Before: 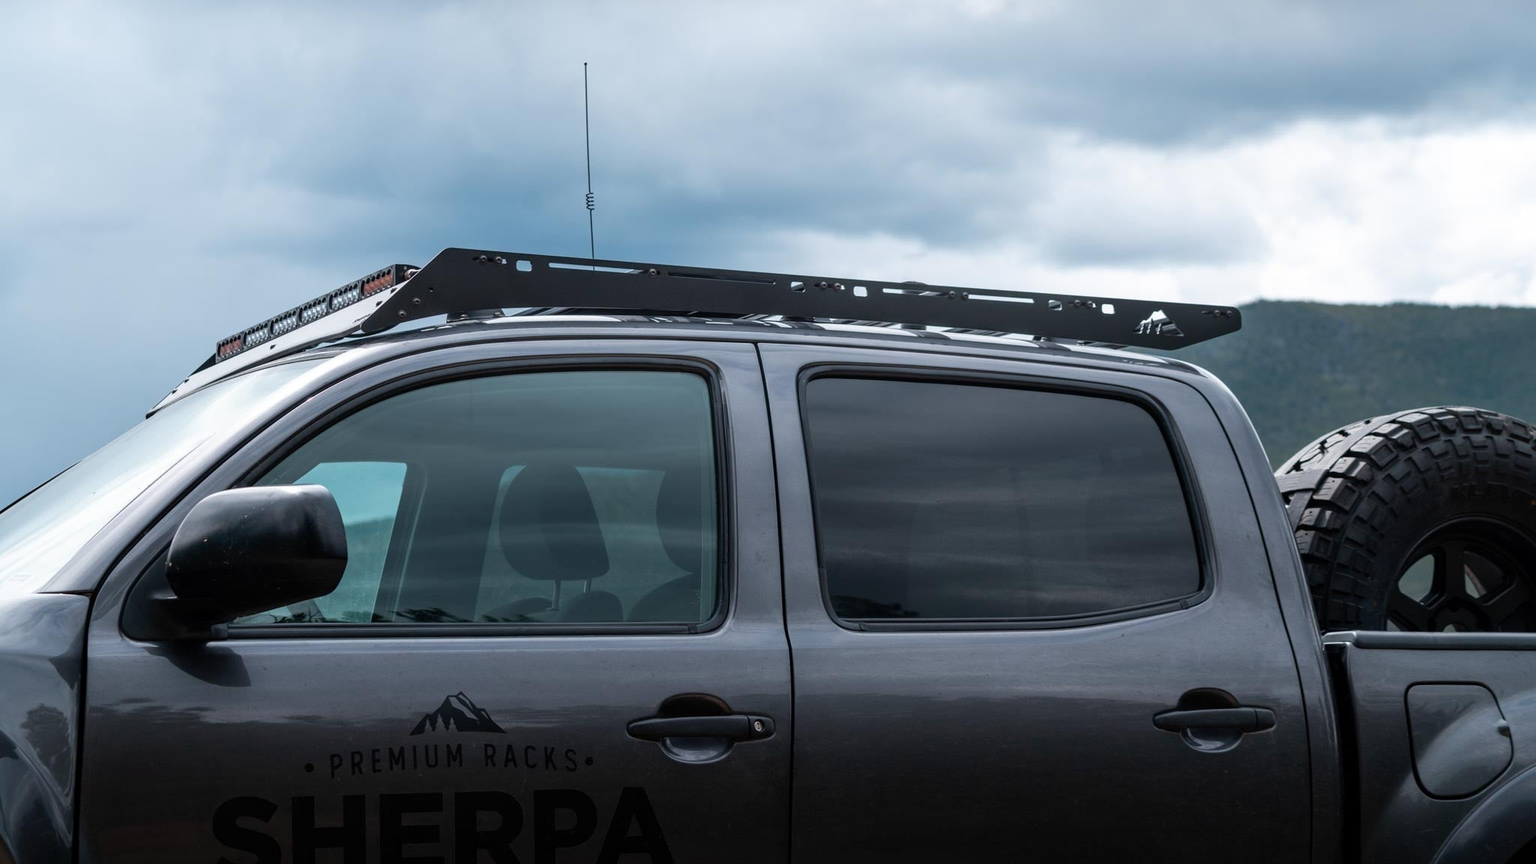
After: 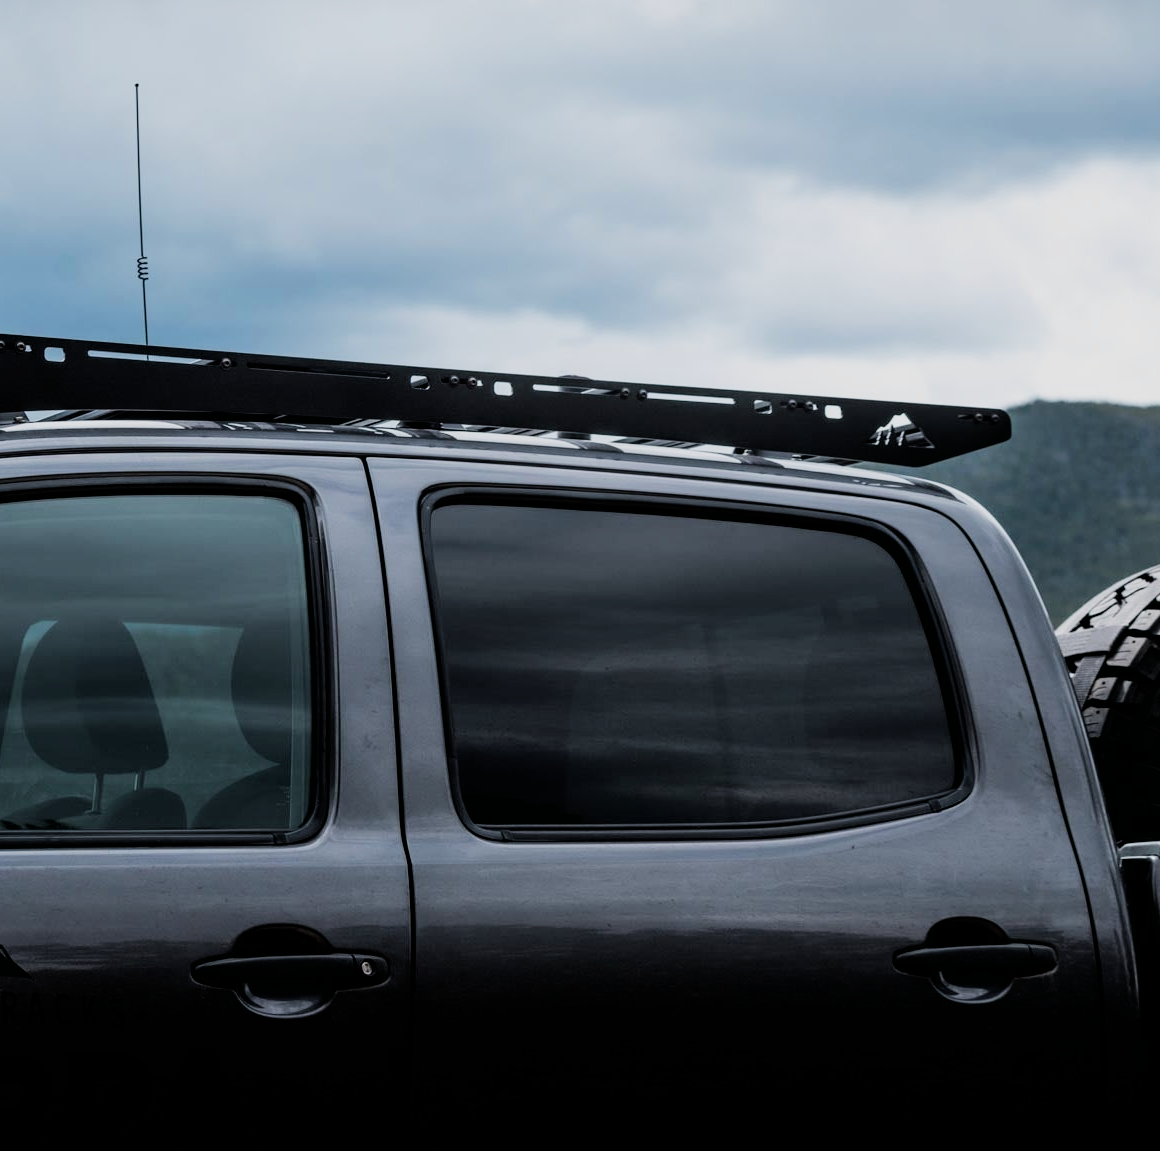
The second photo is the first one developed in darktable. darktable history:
filmic rgb: black relative exposure -5.14 EV, white relative exposure 3.97 EV, threshold 3.03 EV, hardness 2.89, contrast 1.298, highlights saturation mix -31.36%, enable highlight reconstruction true
crop: left 31.447%, top 0.014%, right 11.884%
